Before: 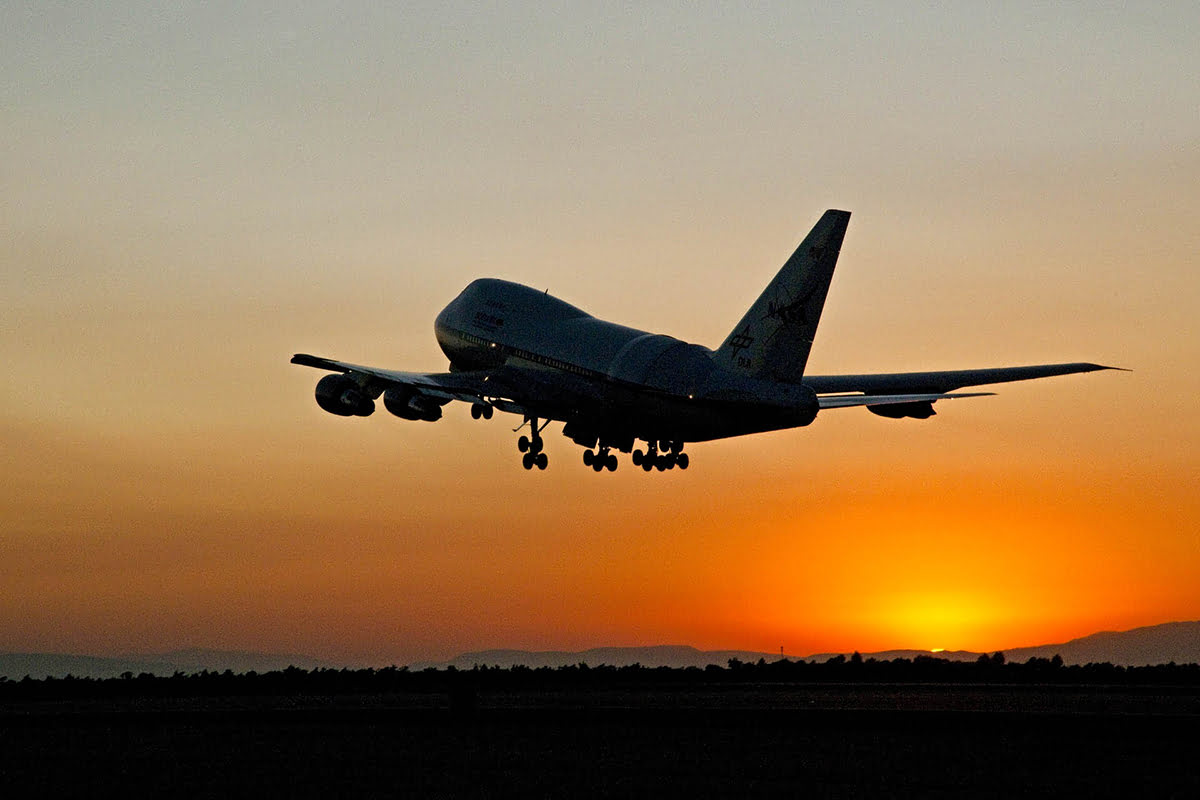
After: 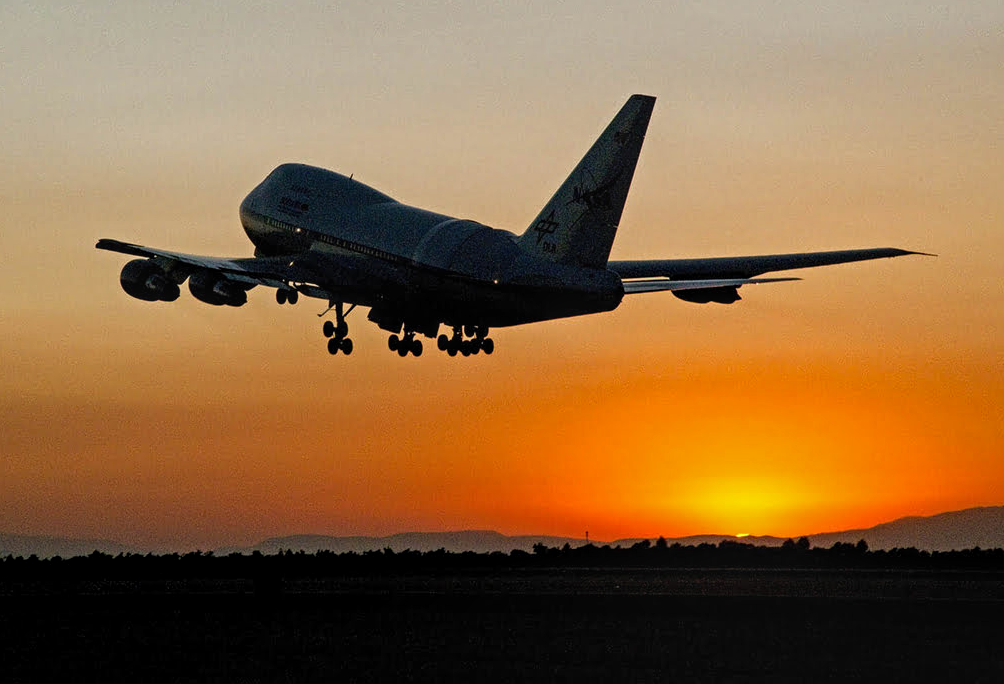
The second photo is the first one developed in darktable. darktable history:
crop: left 16.319%, top 14.447%
local contrast: on, module defaults
